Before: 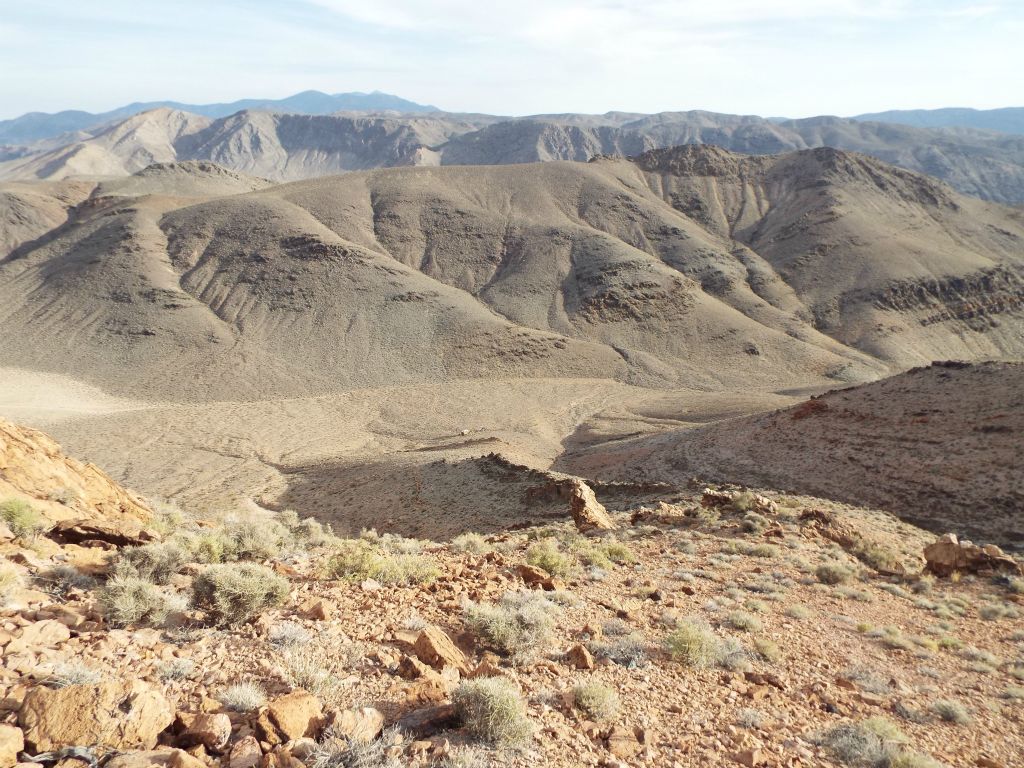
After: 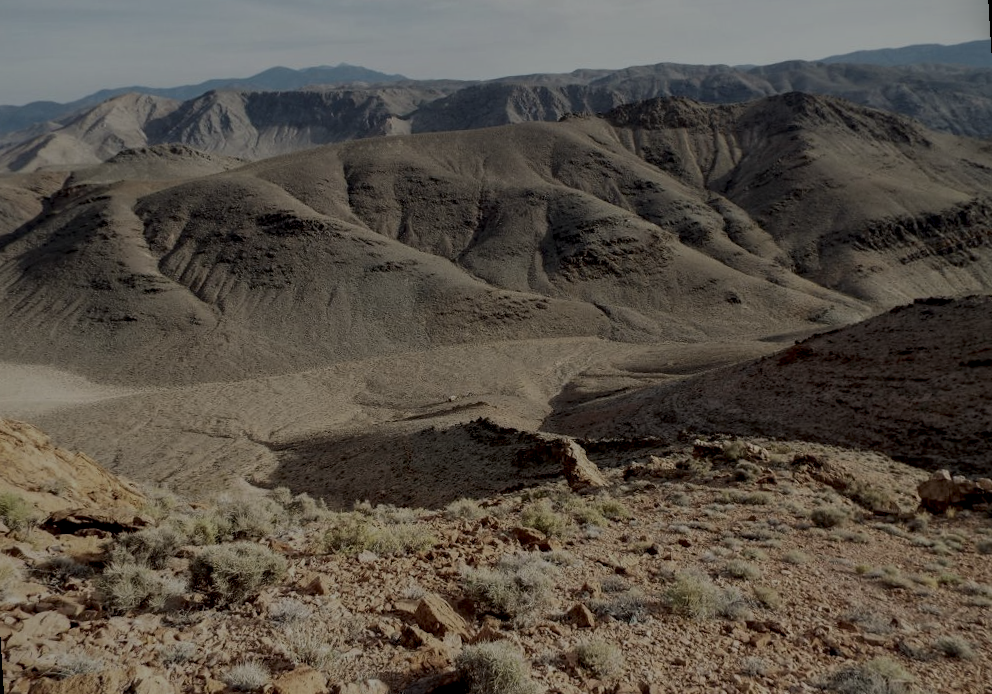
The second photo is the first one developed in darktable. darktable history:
local contrast: highlights 60%, shadows 60%, detail 160%
exposure: exposure -2.002 EV, compensate highlight preservation false
rotate and perspective: rotation -3.52°, crop left 0.036, crop right 0.964, crop top 0.081, crop bottom 0.919
